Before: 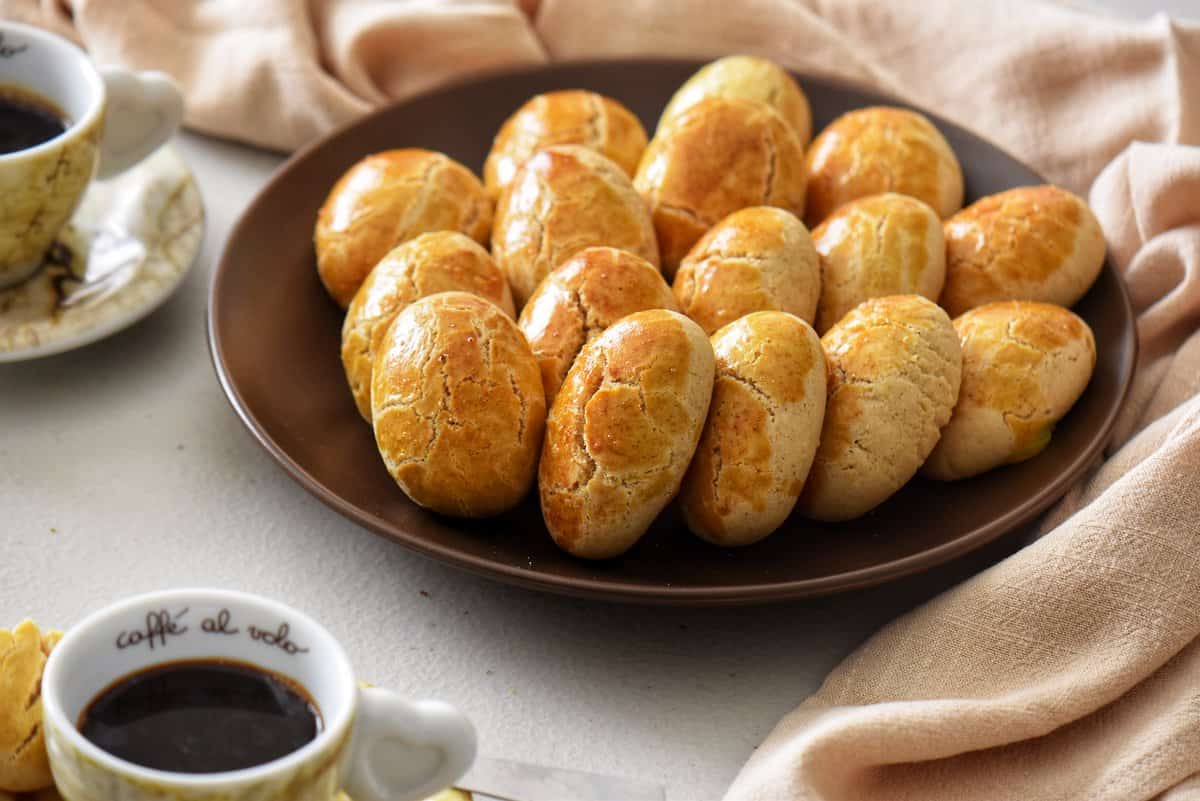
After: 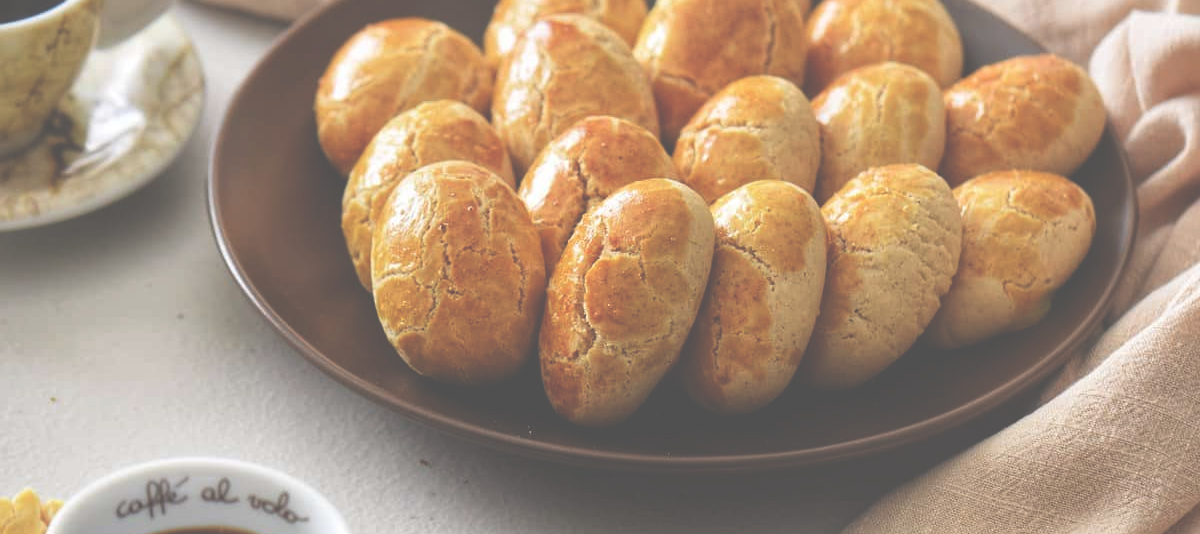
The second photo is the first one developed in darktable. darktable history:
exposure: black level correction -0.086, compensate exposure bias true, compensate highlight preservation false
crop: top 16.394%, bottom 16.684%
